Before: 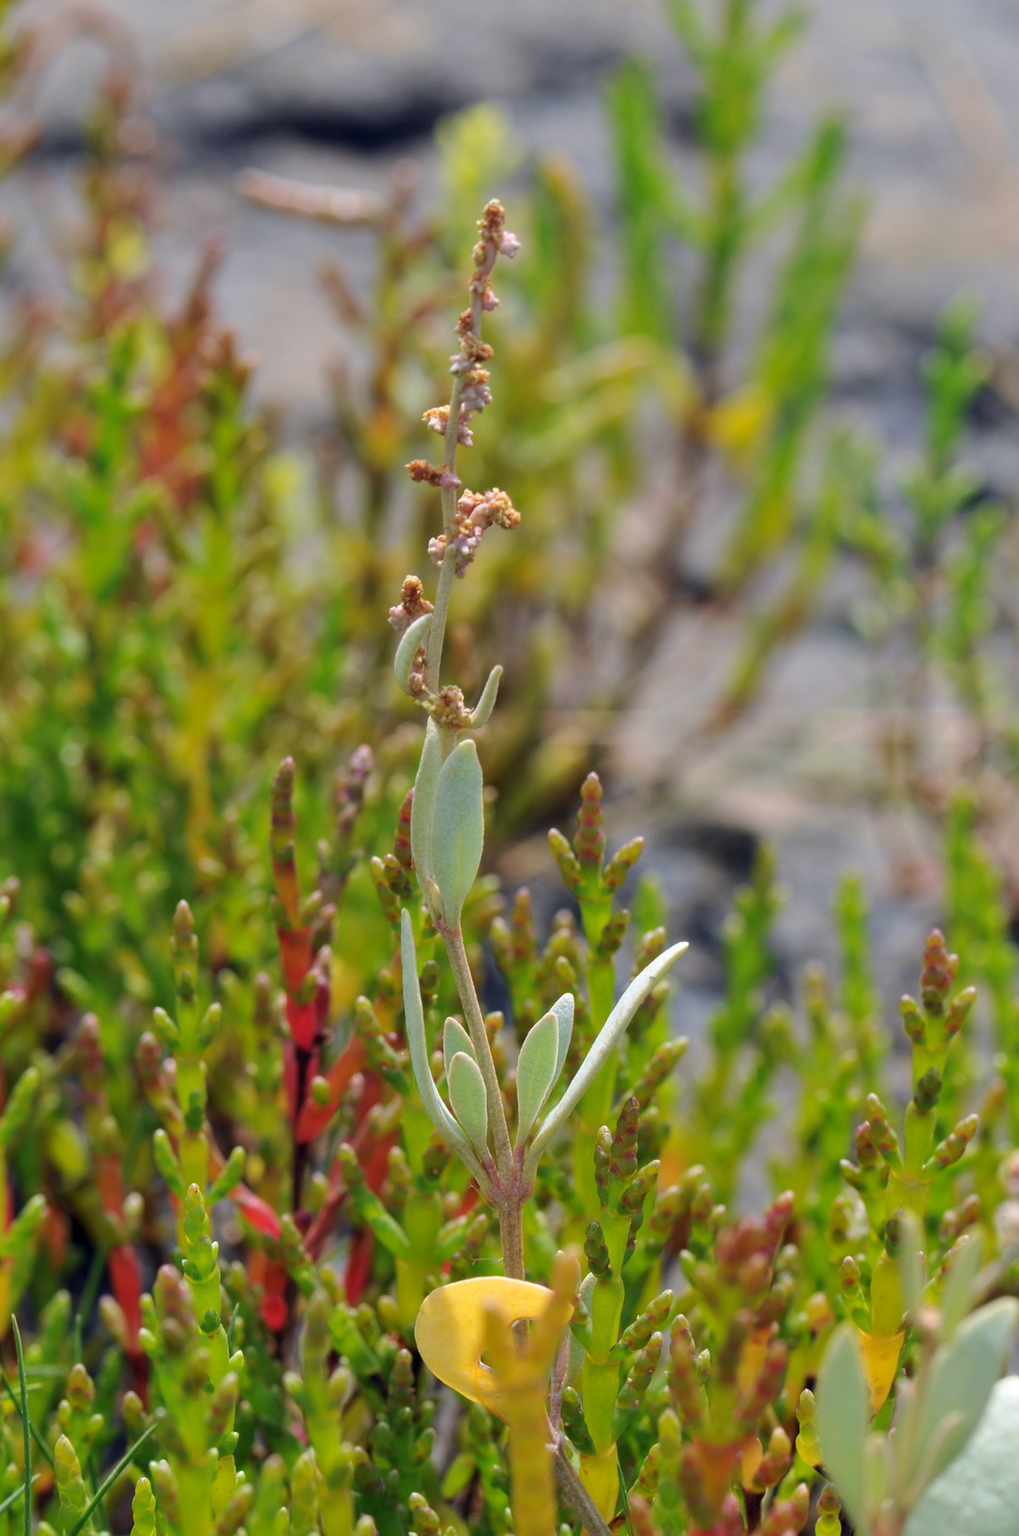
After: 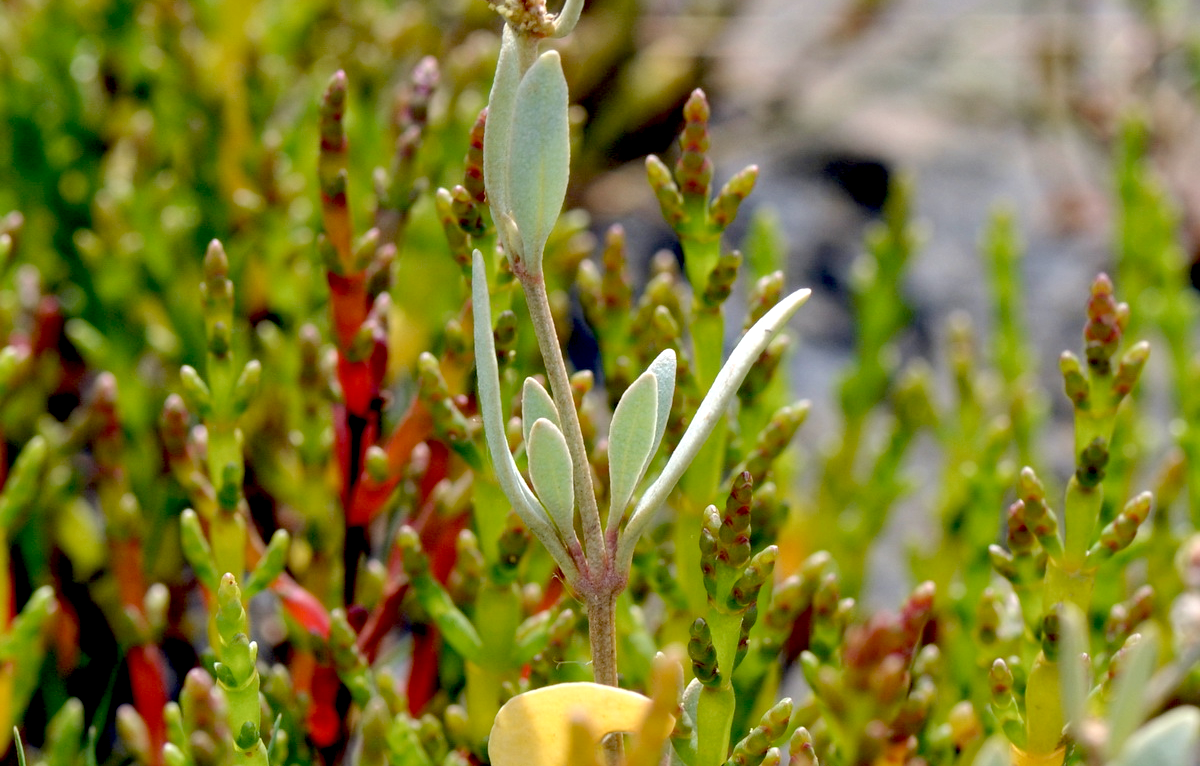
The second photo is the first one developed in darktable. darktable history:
crop: top 45.369%, bottom 12.219%
color zones: curves: ch0 [(0, 0.5) (0.143, 0.5) (0.286, 0.5) (0.429, 0.504) (0.571, 0.5) (0.714, 0.509) (0.857, 0.5) (1, 0.5)]; ch1 [(0, 0.425) (0.143, 0.425) (0.286, 0.375) (0.429, 0.405) (0.571, 0.5) (0.714, 0.47) (0.857, 0.425) (1, 0.435)]; ch2 [(0, 0.5) (0.143, 0.5) (0.286, 0.5) (0.429, 0.517) (0.571, 0.5) (0.714, 0.51) (0.857, 0.5) (1, 0.5)]
exposure: black level correction 0.032, exposure 0.326 EV, compensate exposure bias true, compensate highlight preservation false
shadows and highlights: shadows 12.31, white point adjustment 1.23, soften with gaussian
